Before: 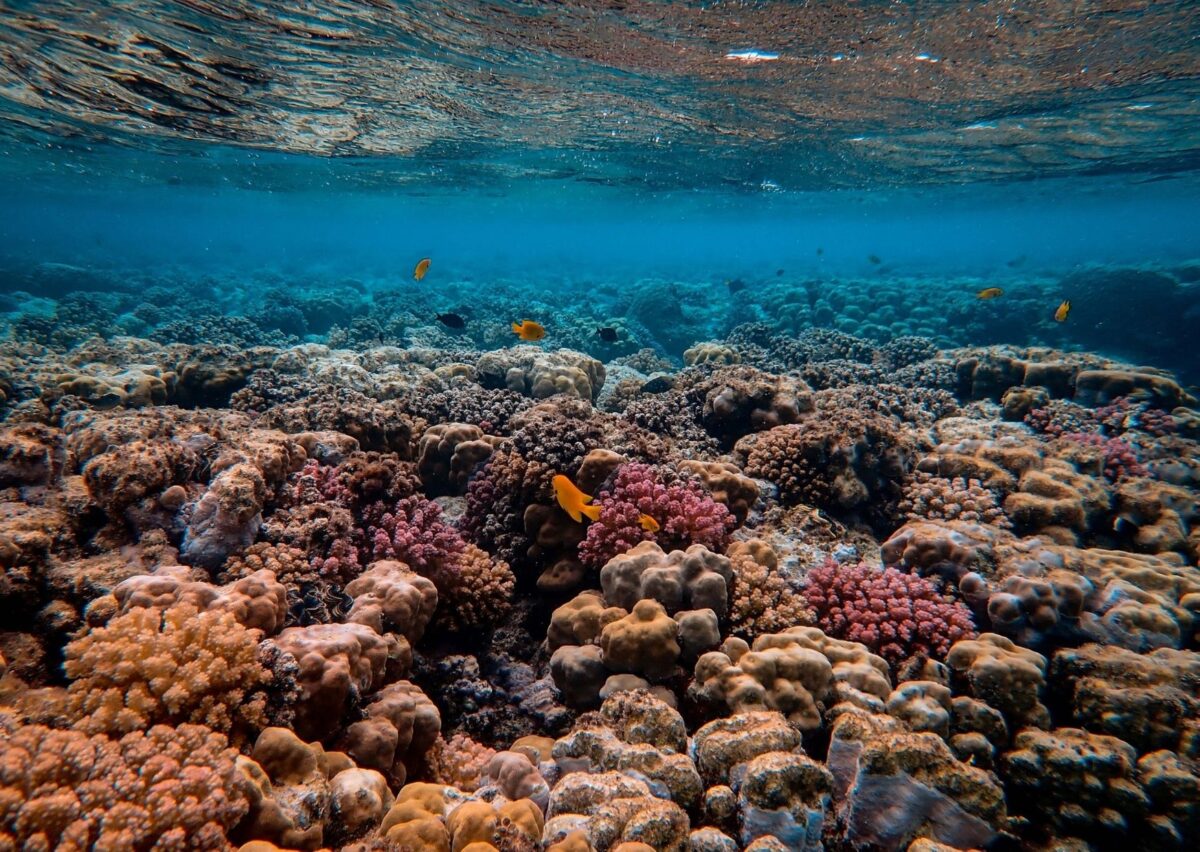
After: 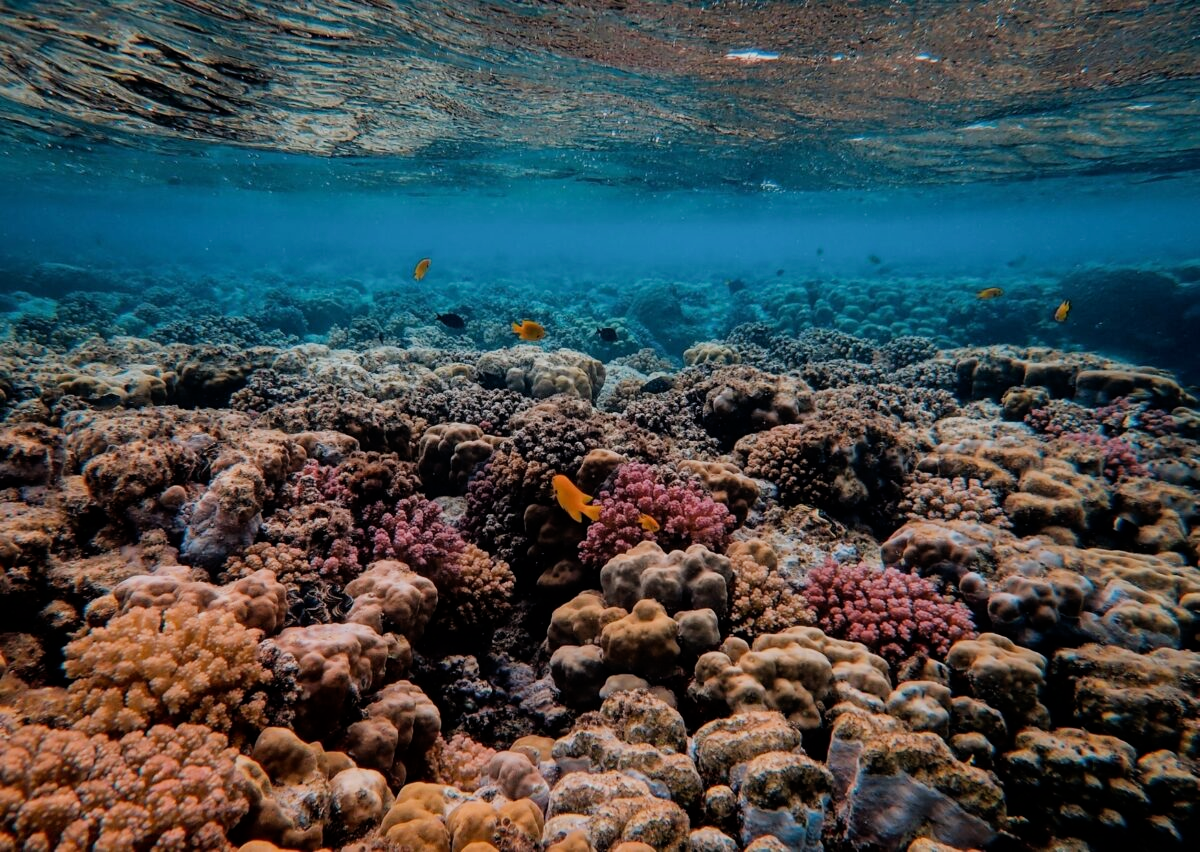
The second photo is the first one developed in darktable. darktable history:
filmic rgb: hardness 4.17
rgb curve: mode RGB, independent channels
